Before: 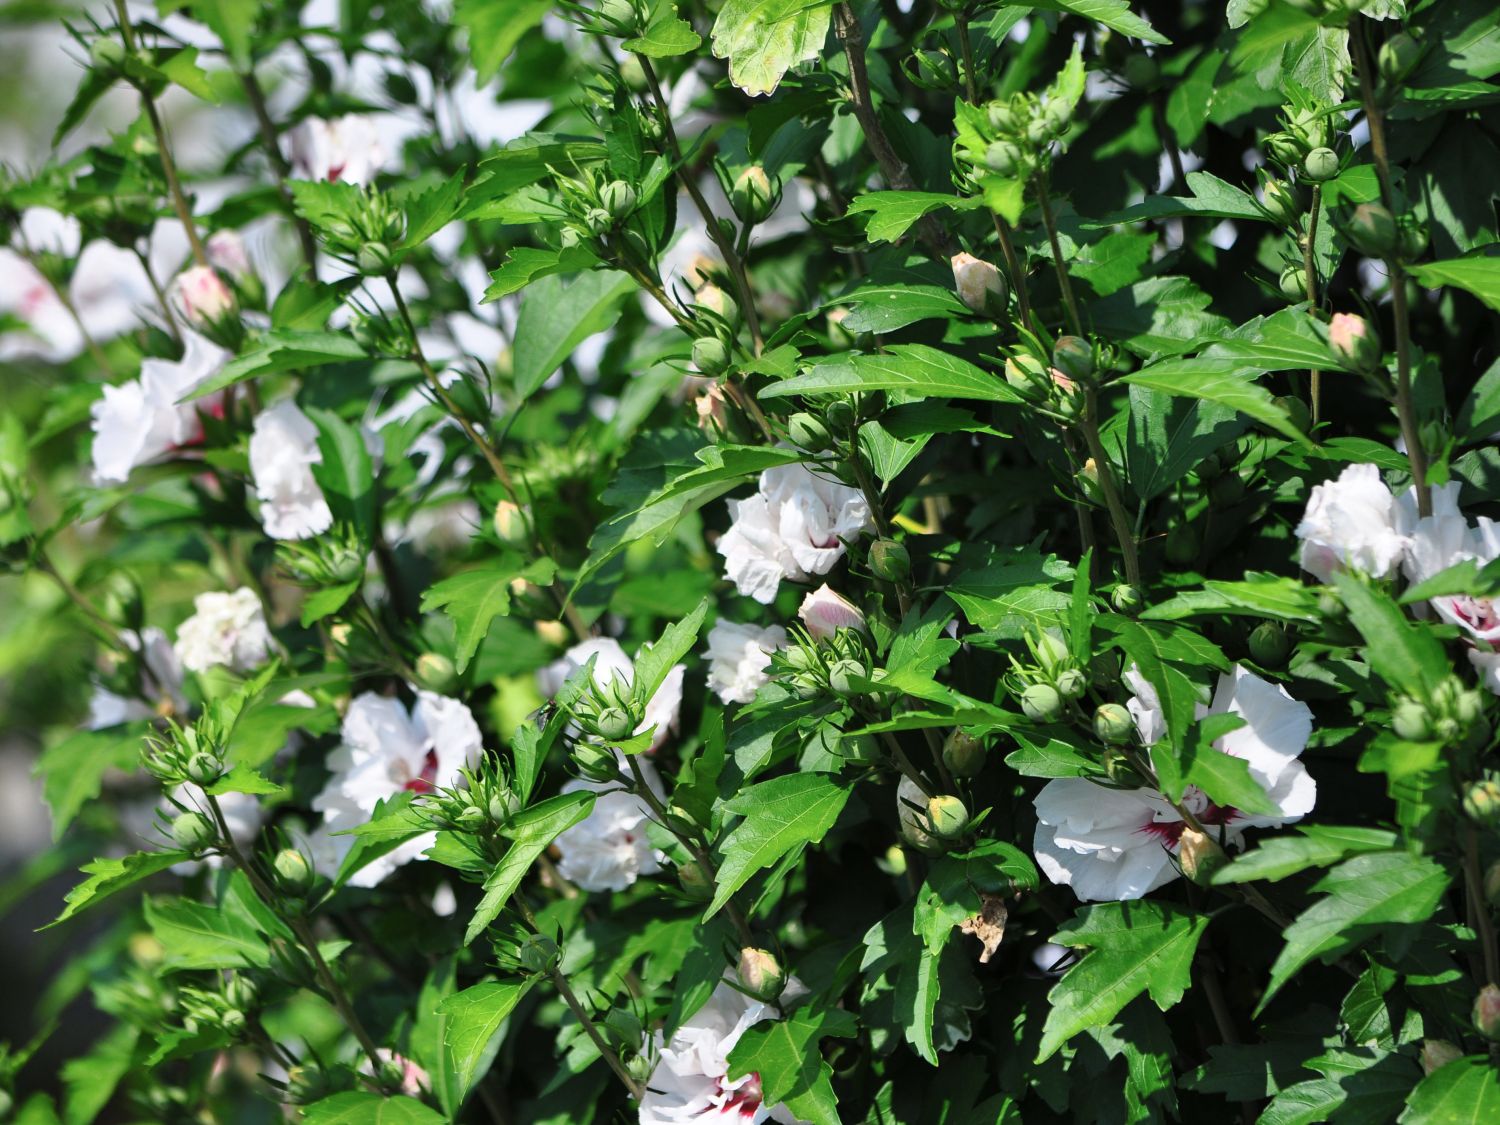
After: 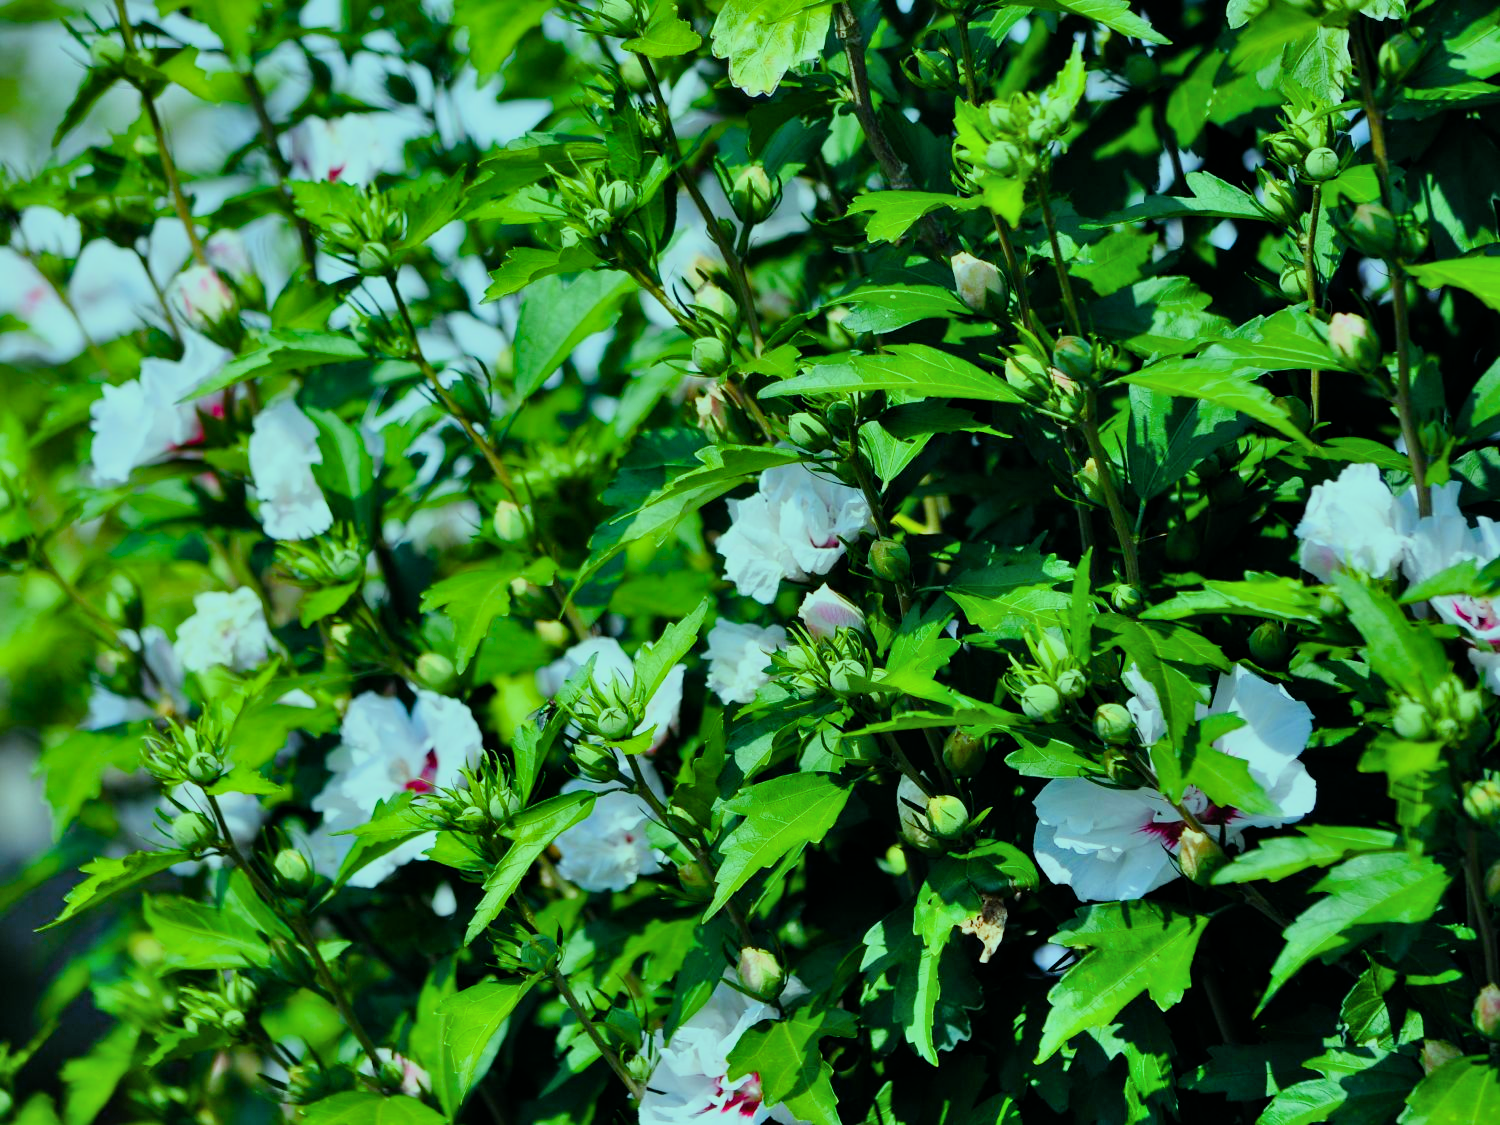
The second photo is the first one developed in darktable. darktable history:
color balance: mode lift, gamma, gain (sRGB), lift [0.997, 0.979, 1.021, 1.011], gamma [1, 1.084, 0.916, 0.998], gain [1, 0.87, 1.13, 1.101], contrast 4.55%, contrast fulcrum 38.24%, output saturation 104.09%
filmic rgb: black relative exposure -7.65 EV, white relative exposure 4.56 EV, hardness 3.61, color science v6 (2022)
color balance rgb: linear chroma grading › global chroma 18.9%, perceptual saturation grading › global saturation 20%, perceptual saturation grading › highlights -25%, perceptual saturation grading › shadows 50%, global vibrance 18.93%
shadows and highlights: shadows 49, highlights -41, soften with gaussian
